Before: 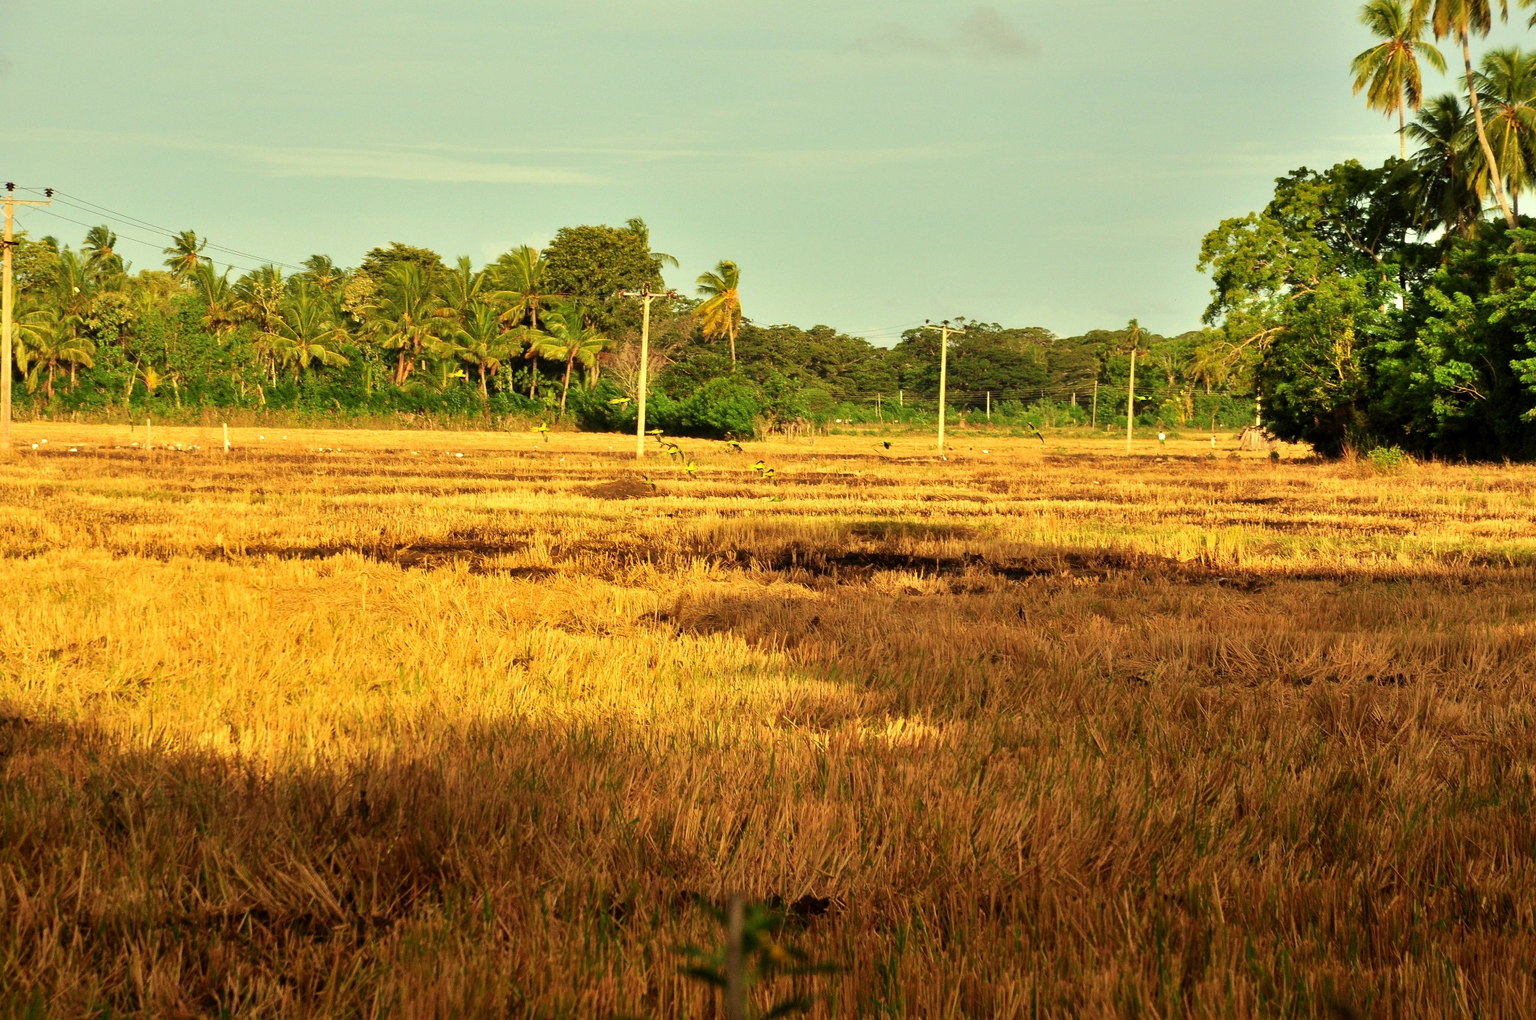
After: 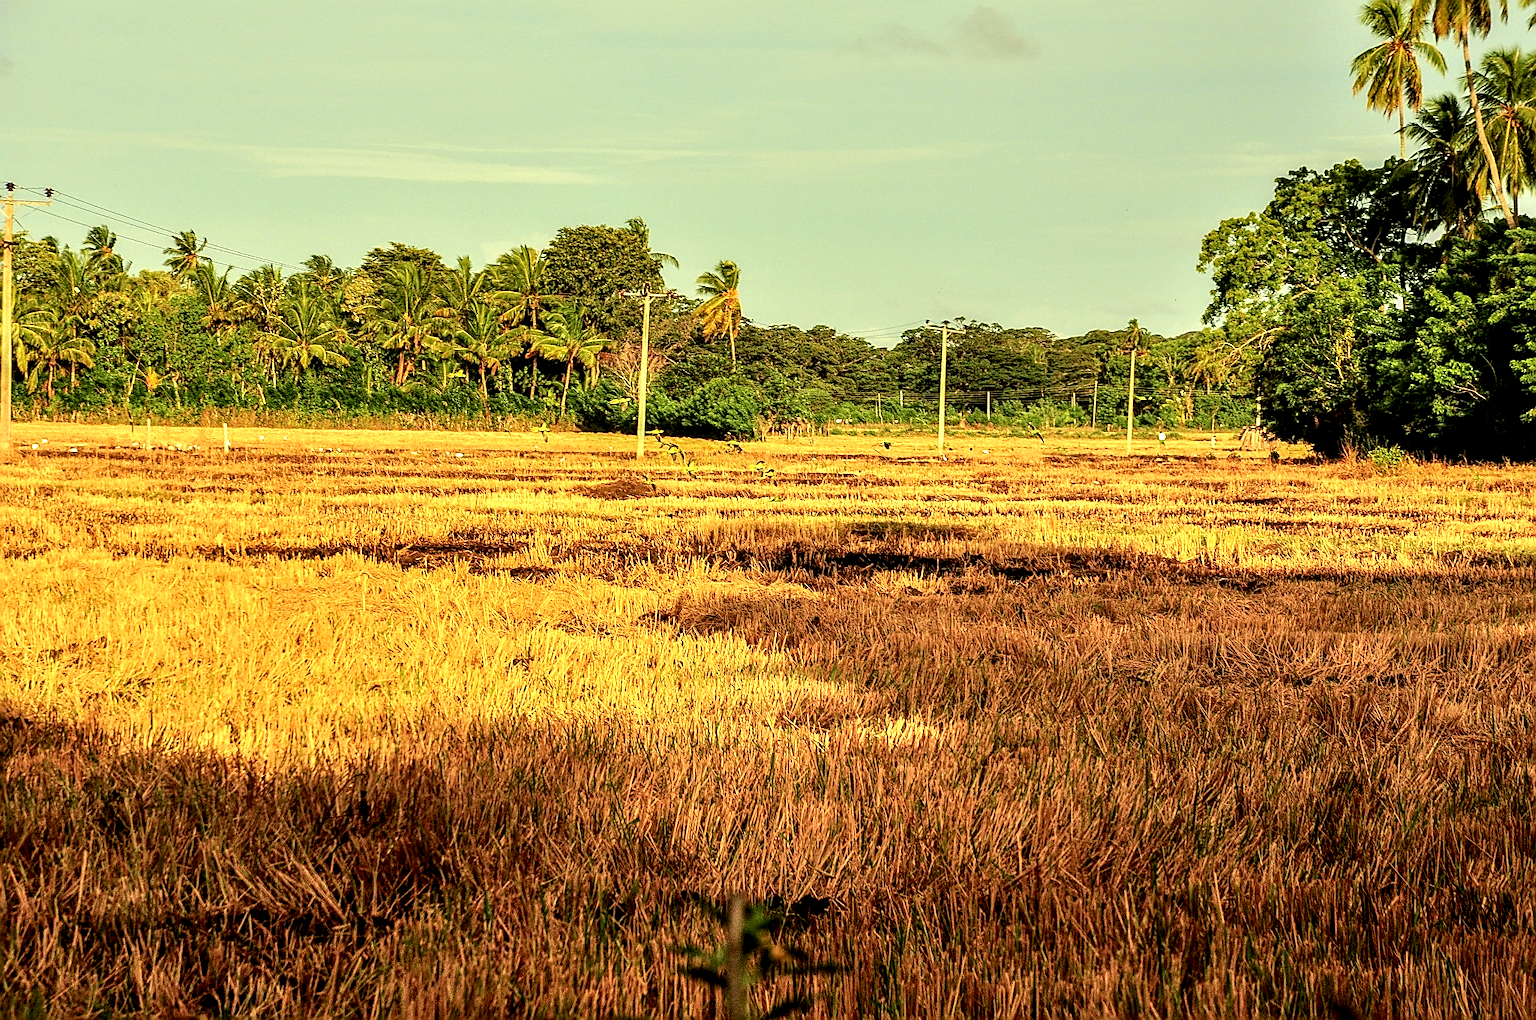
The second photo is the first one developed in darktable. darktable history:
tone curve: curves: ch0 [(0, 0.01) (0.052, 0.045) (0.136, 0.133) (0.29, 0.332) (0.453, 0.531) (0.676, 0.751) (0.89, 0.919) (1, 1)]; ch1 [(0, 0) (0.094, 0.081) (0.285, 0.299) (0.385, 0.403) (0.446, 0.443) (0.502, 0.5) (0.544, 0.552) (0.589, 0.612) (0.722, 0.728) (1, 1)]; ch2 [(0, 0) (0.257, 0.217) (0.43, 0.421) (0.498, 0.507) (0.531, 0.544) (0.56, 0.579) (0.625, 0.642) (1, 1)], color space Lab, independent channels, preserve colors none
sharpen: radius 1.663, amount 1.299
local contrast: highlights 21%, shadows 69%, detail 170%
